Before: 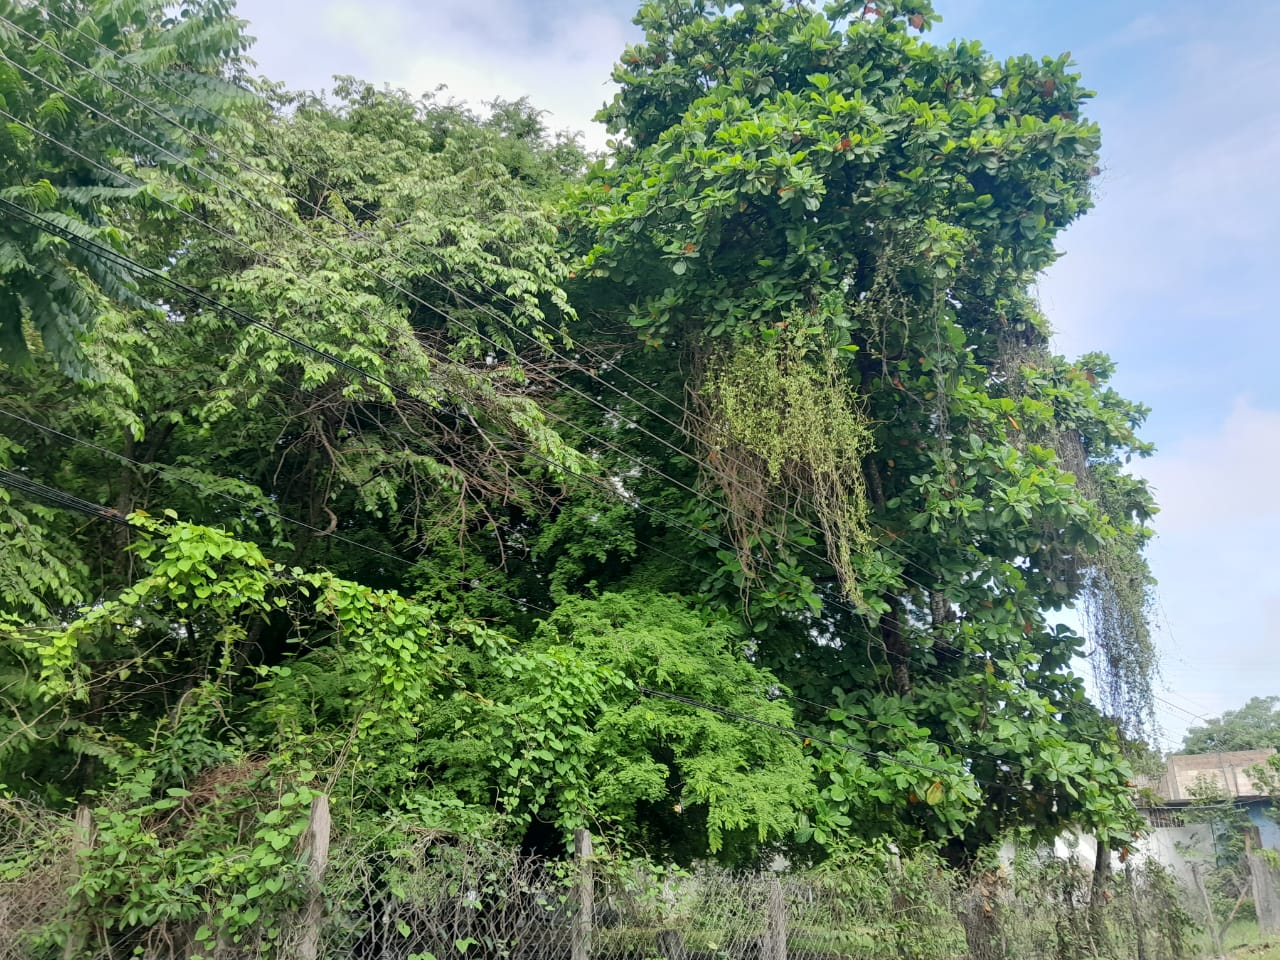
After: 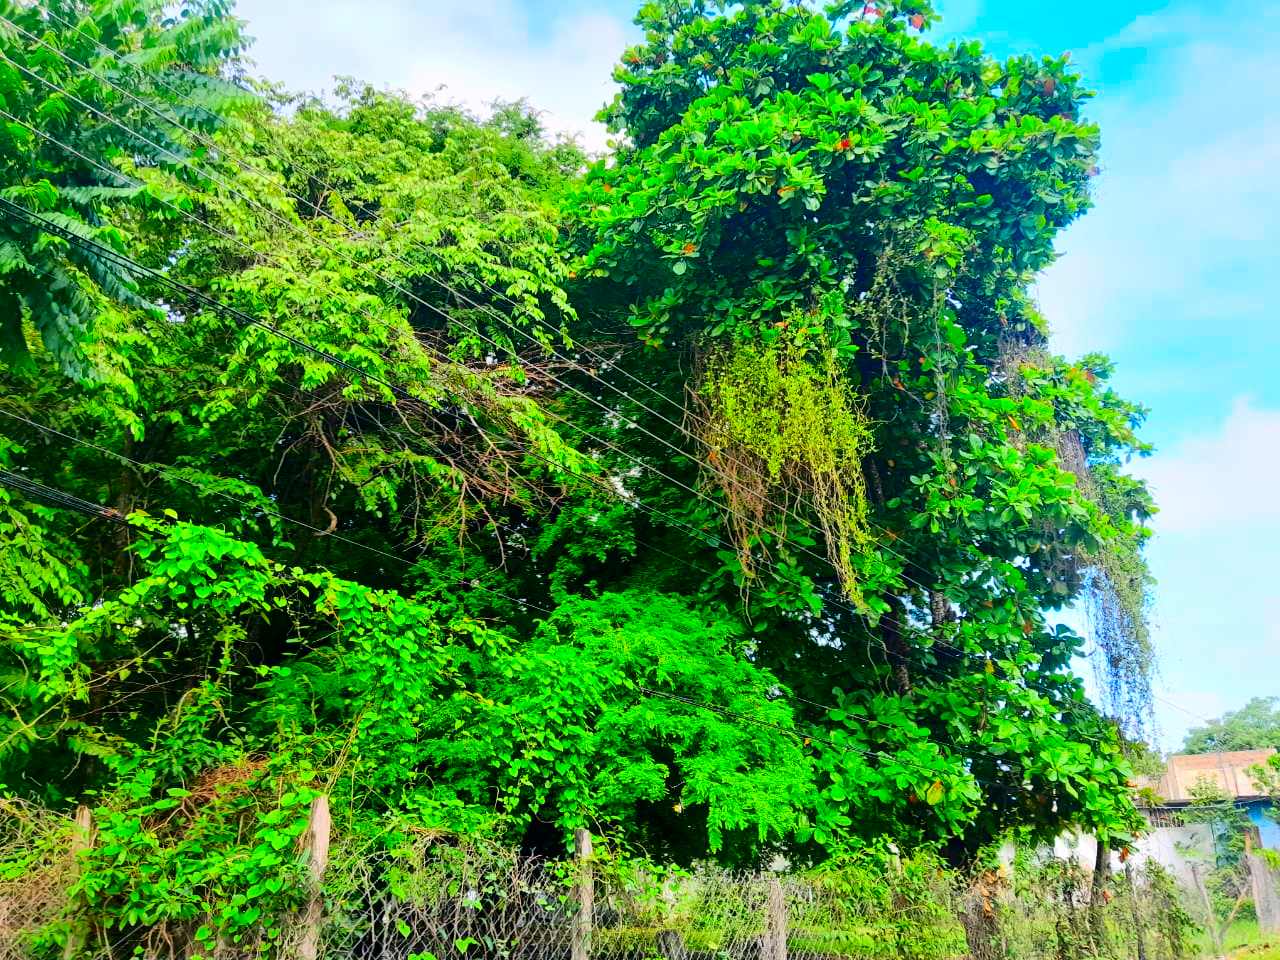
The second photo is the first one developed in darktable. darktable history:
color correction: highlights a* 1.5, highlights b* -1.8, saturation 2.5
base curve: curves: ch0 [(0, 0) (0.036, 0.025) (0.121, 0.166) (0.206, 0.329) (0.605, 0.79) (1, 1)]
